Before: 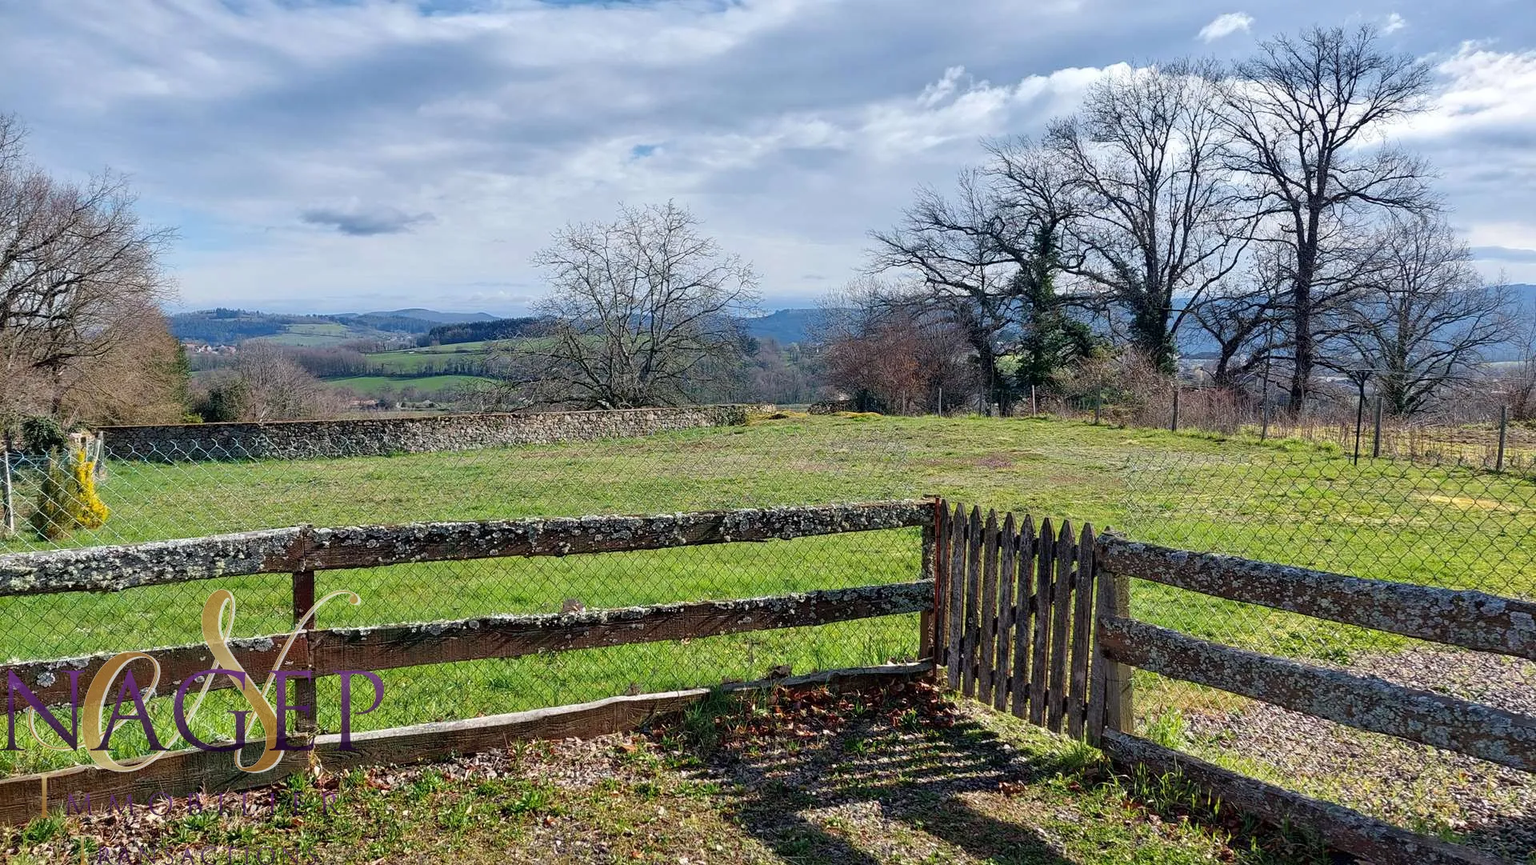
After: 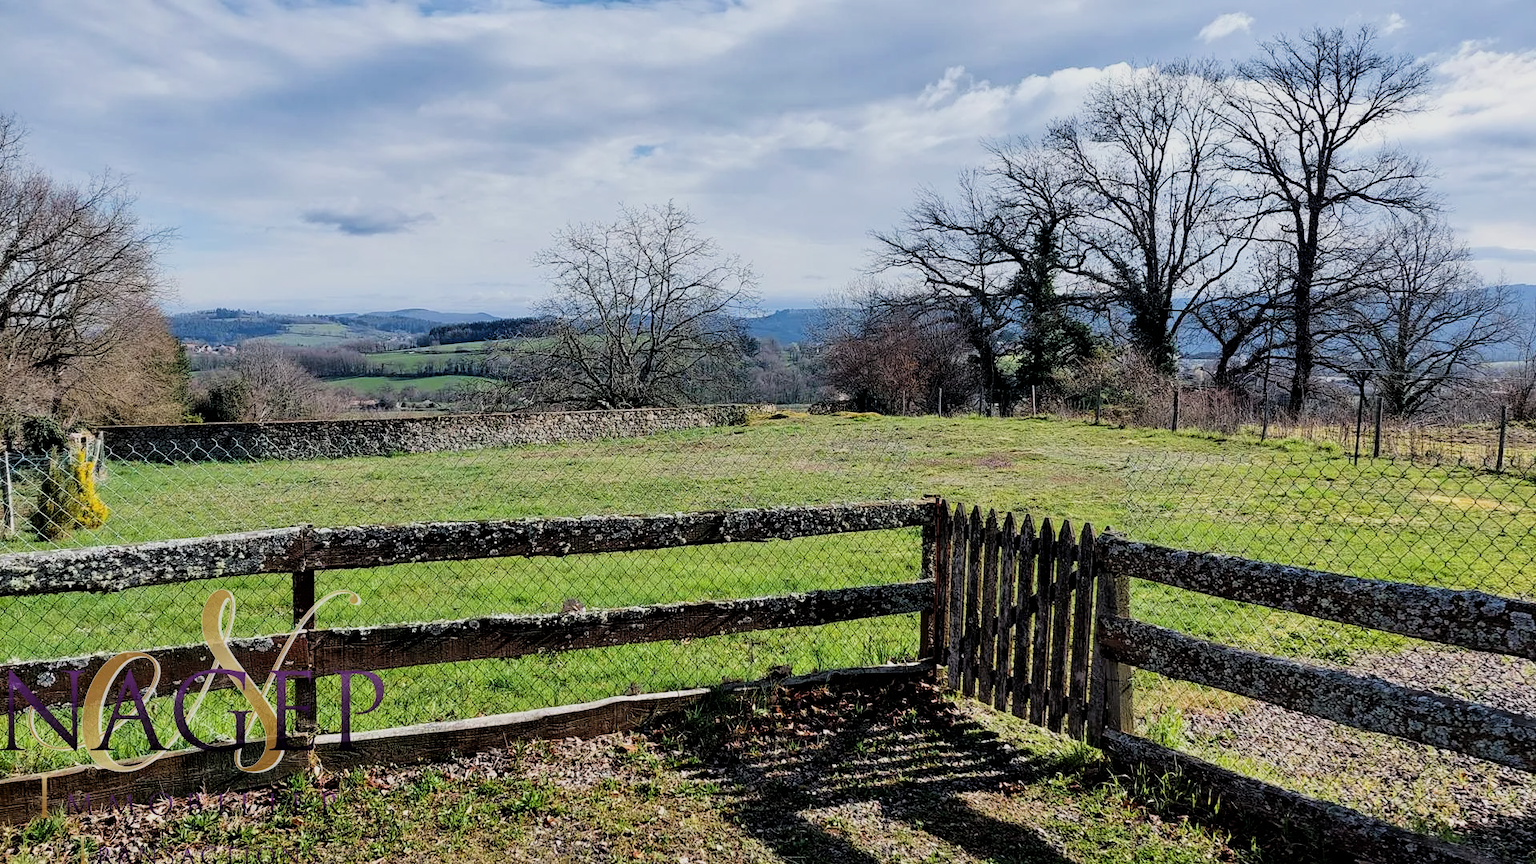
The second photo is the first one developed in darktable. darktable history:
filmic rgb: black relative exposure -5.08 EV, white relative exposure 3.96 EV, hardness 2.89, contrast 1.299, highlights saturation mix -29.1%
